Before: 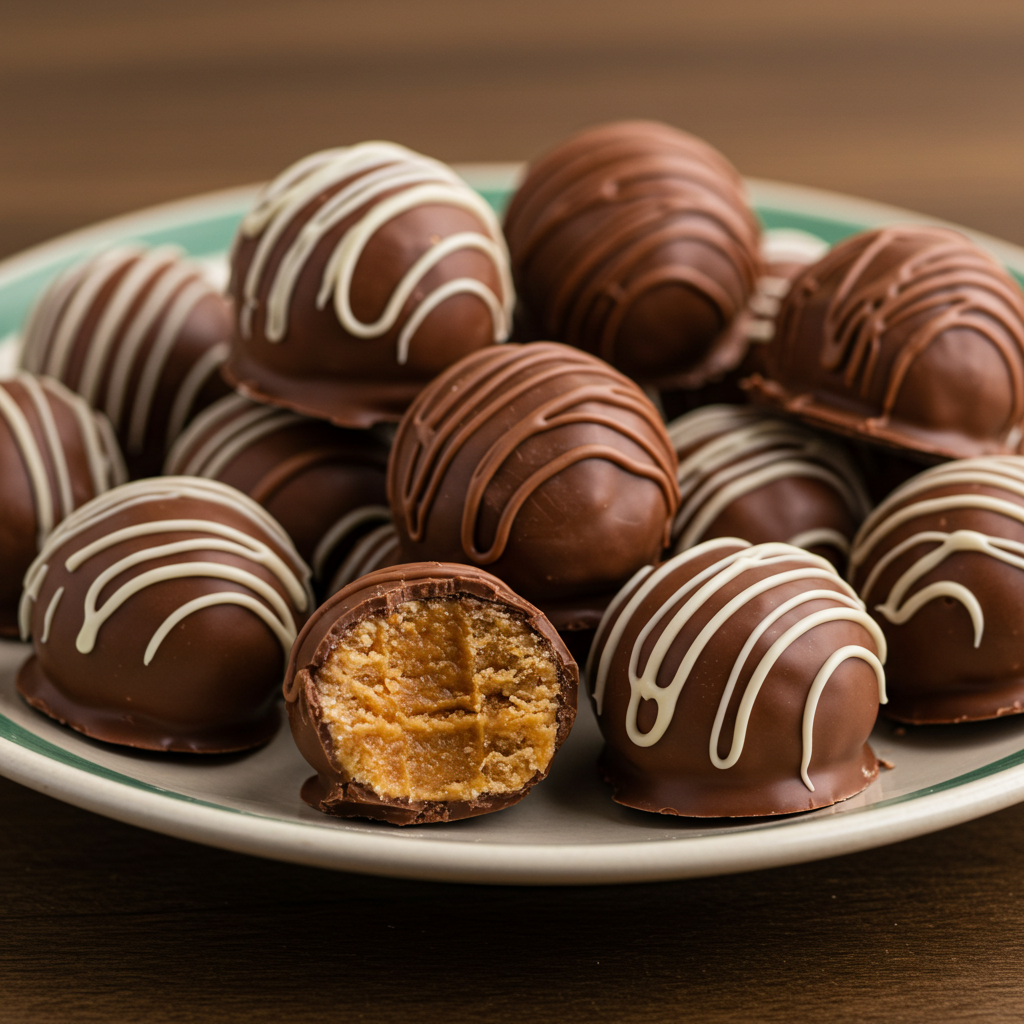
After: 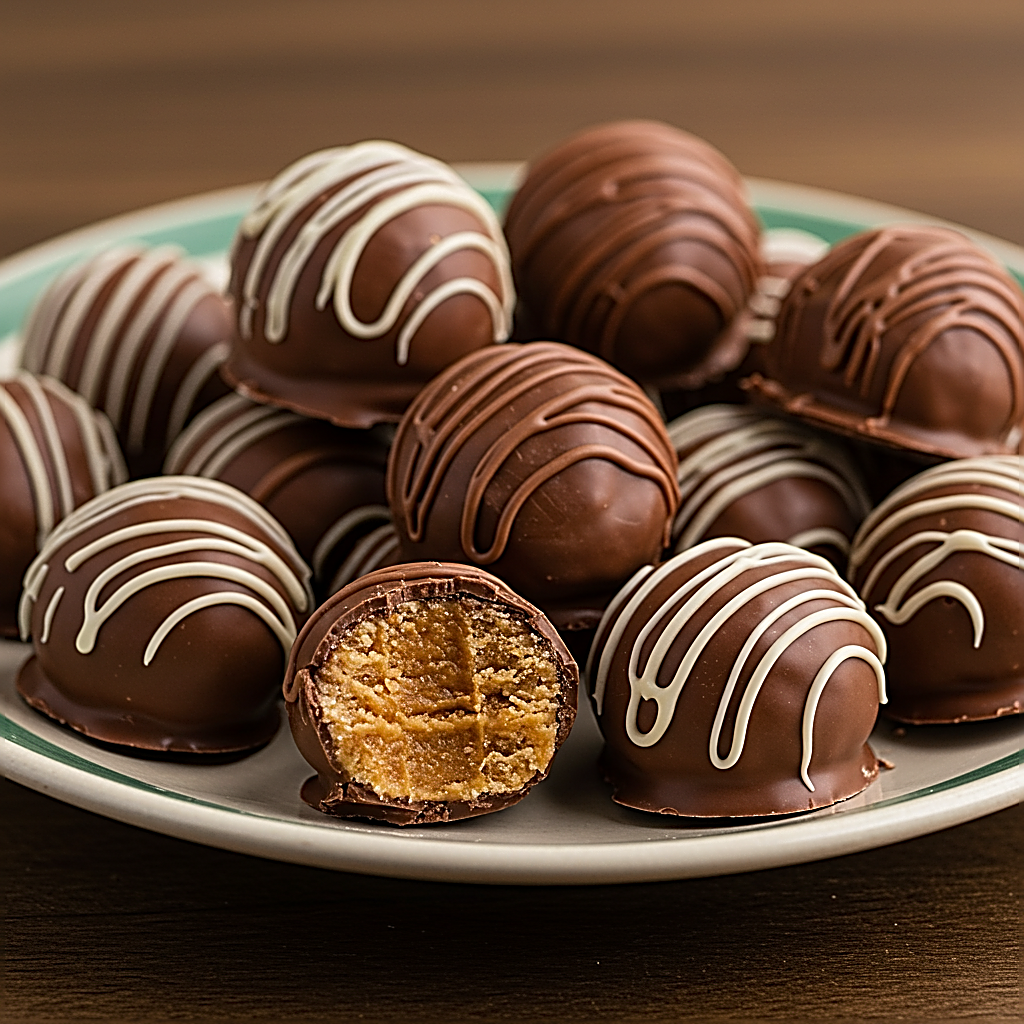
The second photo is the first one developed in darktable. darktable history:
sharpen: amount 1.869
